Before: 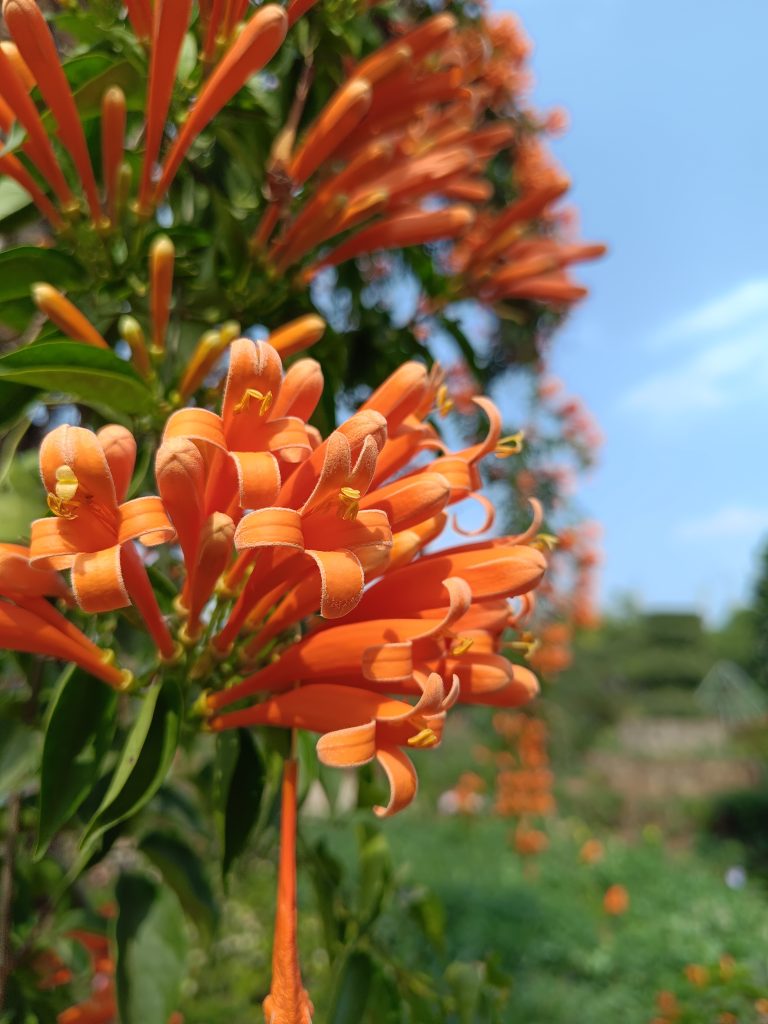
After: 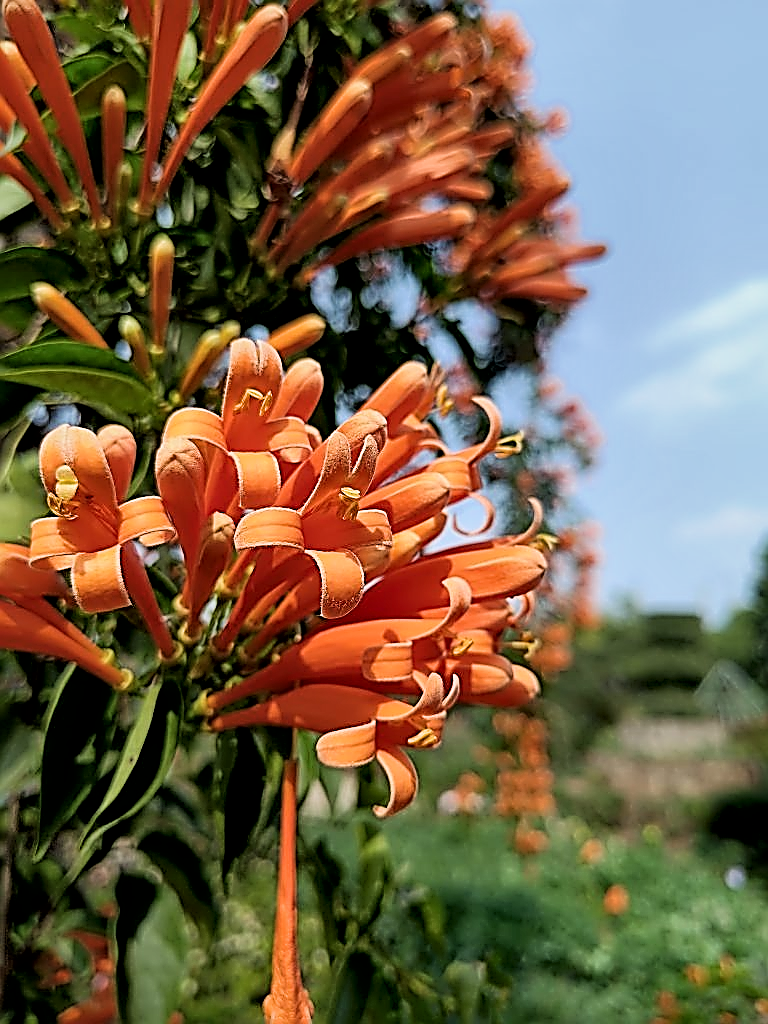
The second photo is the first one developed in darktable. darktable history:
local contrast: mode bilateral grid, contrast 20, coarseness 49, detail 161%, midtone range 0.2
filmic rgb: black relative exposure -5.13 EV, white relative exposure 3.5 EV, threshold 5.94 EV, hardness 3.17, contrast 1.188, highlights saturation mix -28.65%, enable highlight reconstruction true
sharpen: amount 1.986
